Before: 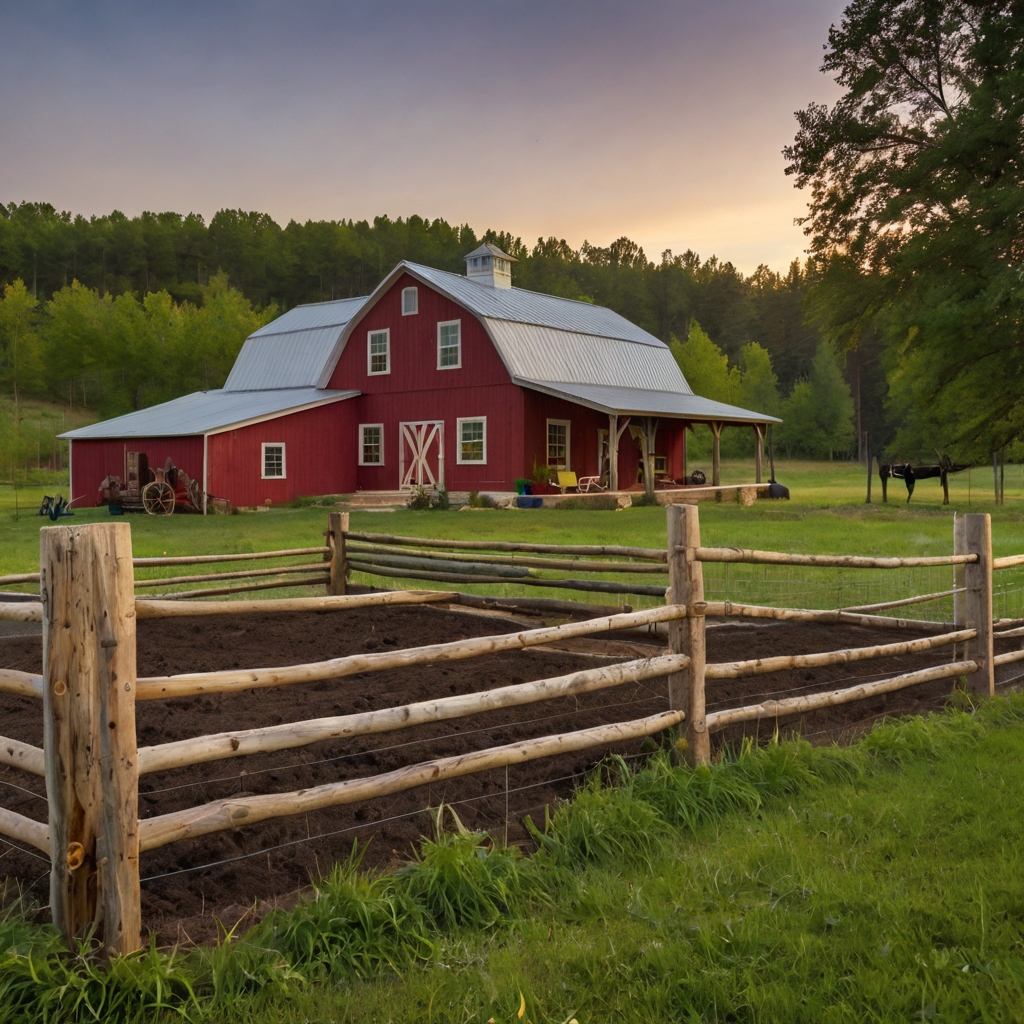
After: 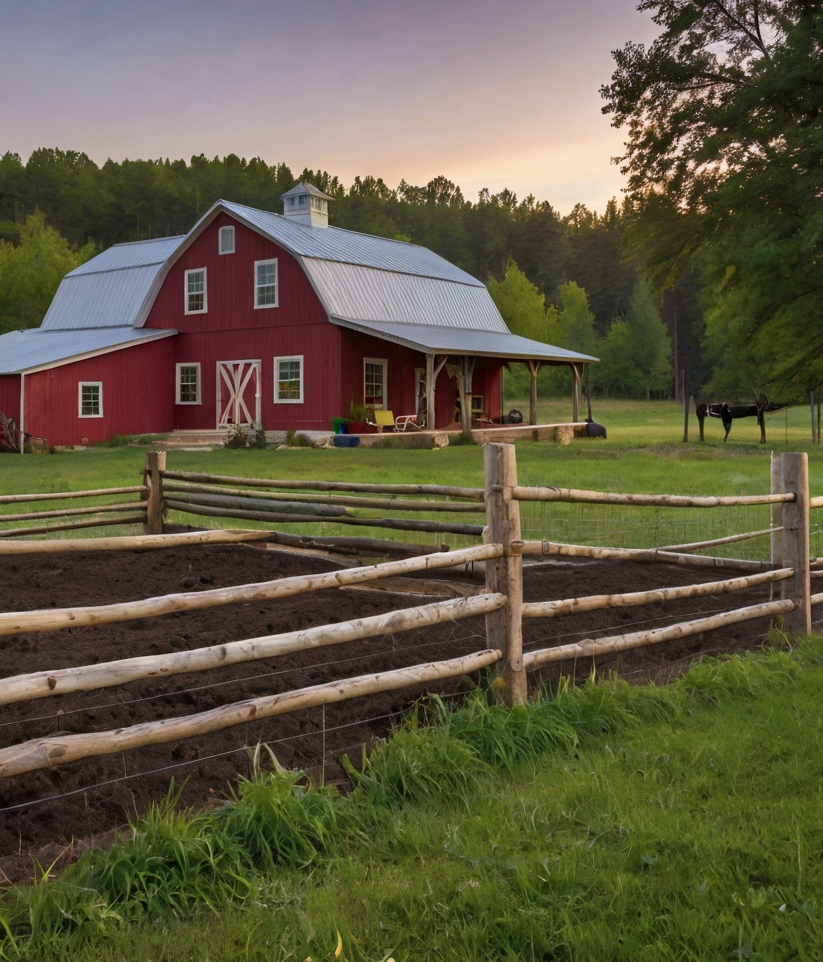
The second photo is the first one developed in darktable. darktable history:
color calibration: illuminant as shot in camera, x 0.358, y 0.373, temperature 4628.91 K, gamut compression 1.64
crop and rotate: left 17.874%, top 5.96%, right 1.709%
